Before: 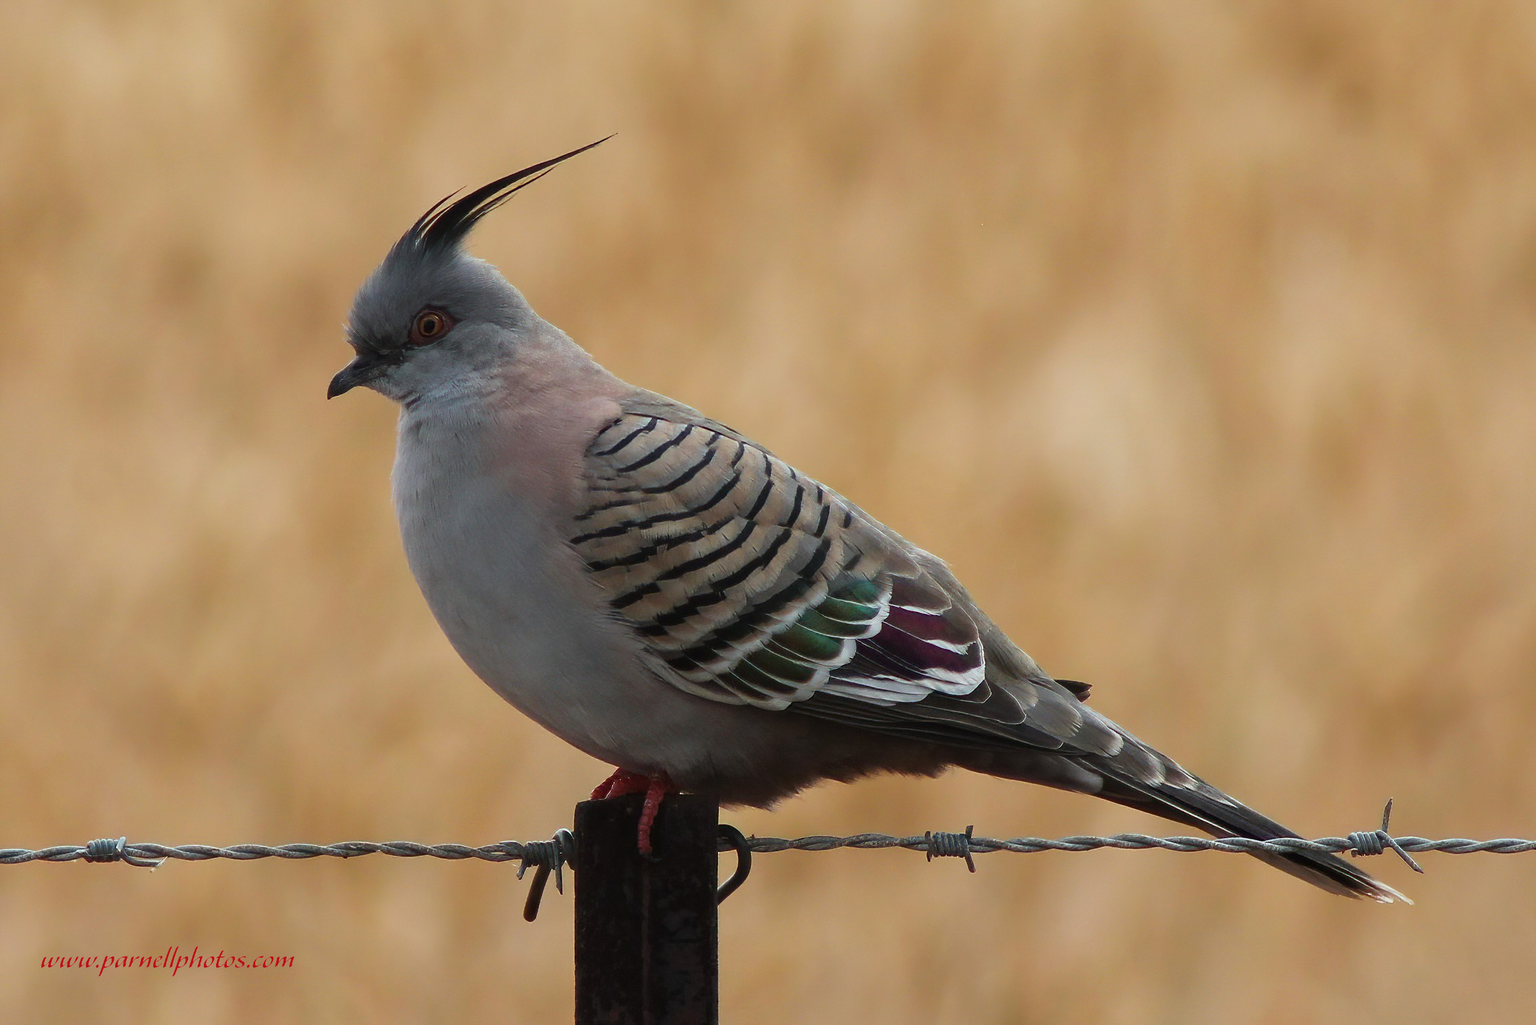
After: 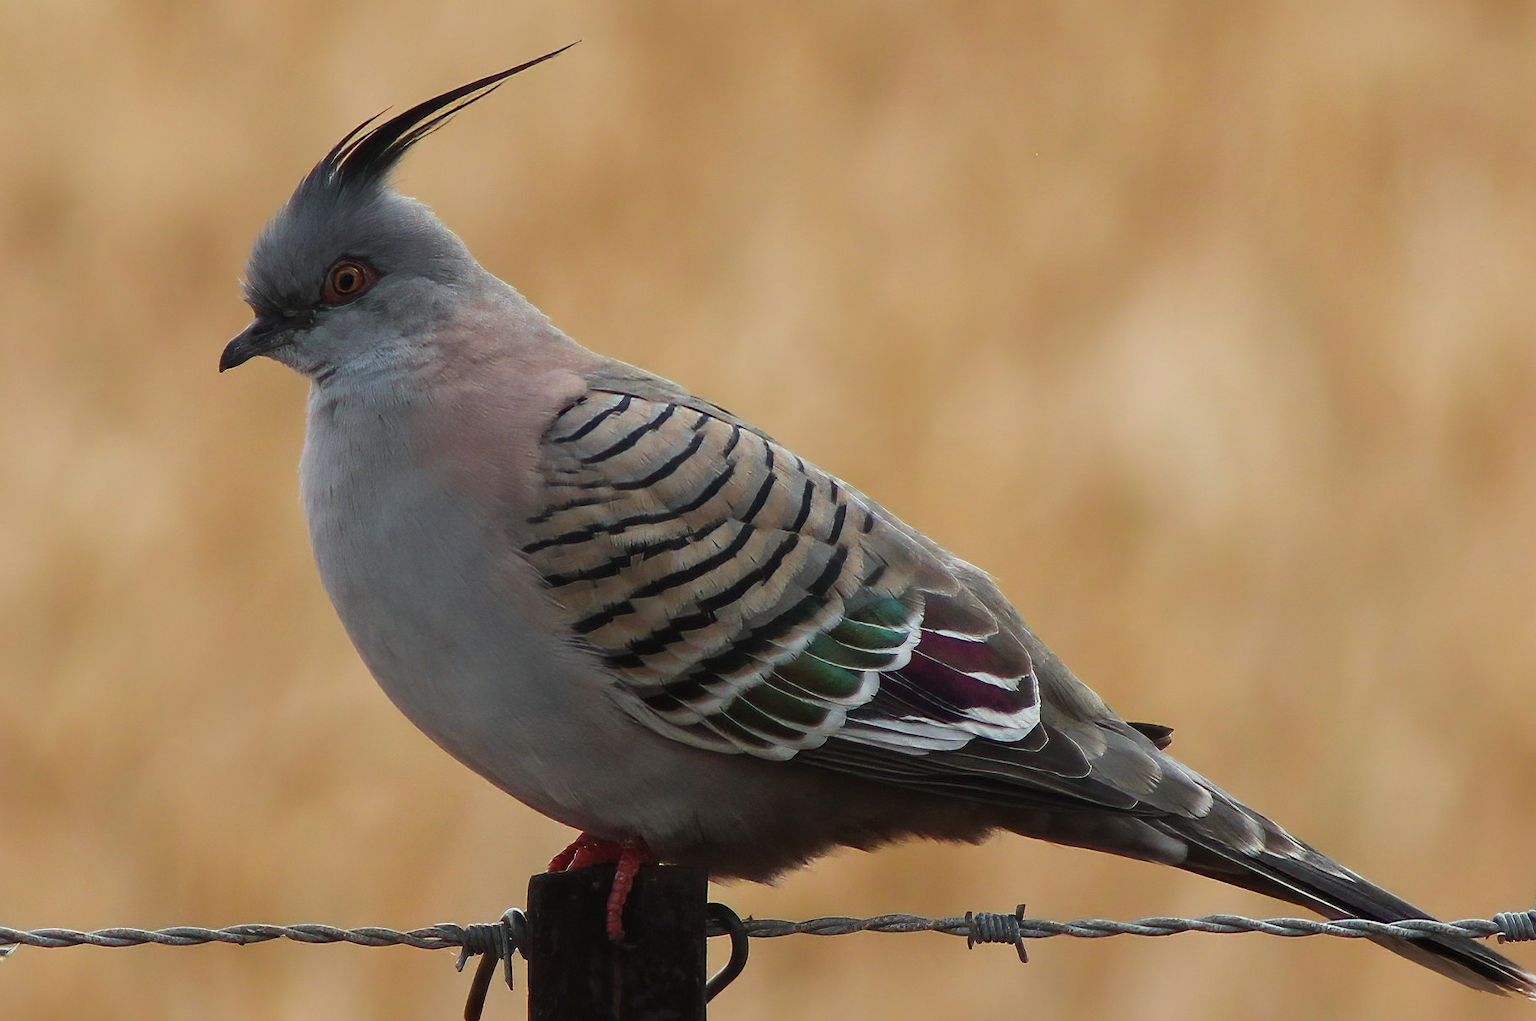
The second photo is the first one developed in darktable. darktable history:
crop and rotate: left 9.956%, top 9.867%, right 9.903%, bottom 10.24%
color correction: highlights b* -0.025
